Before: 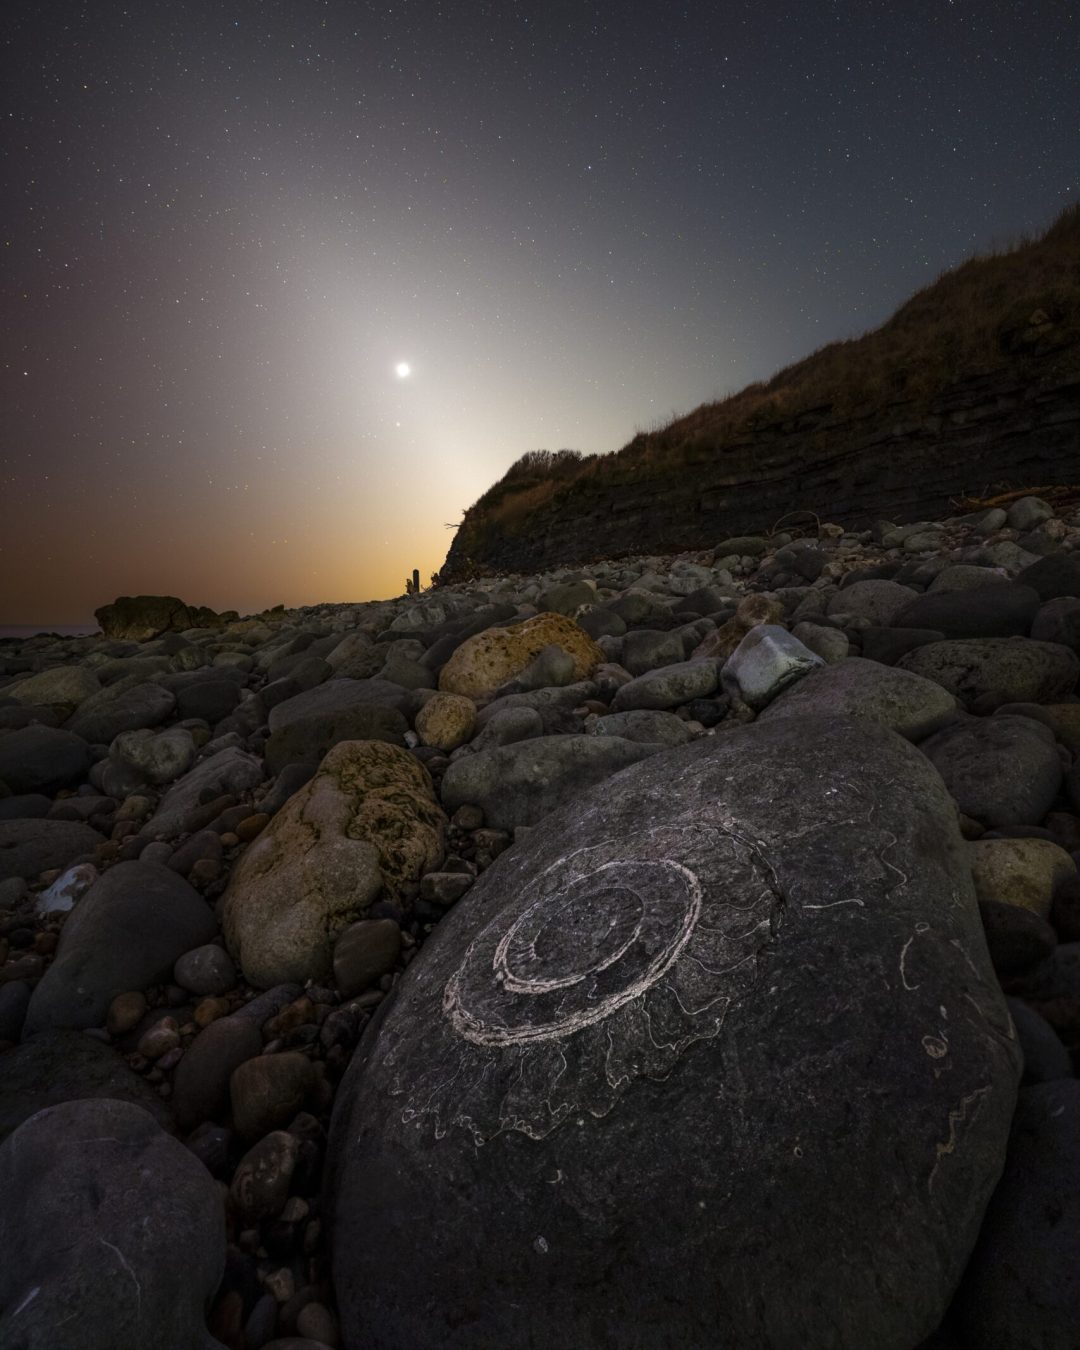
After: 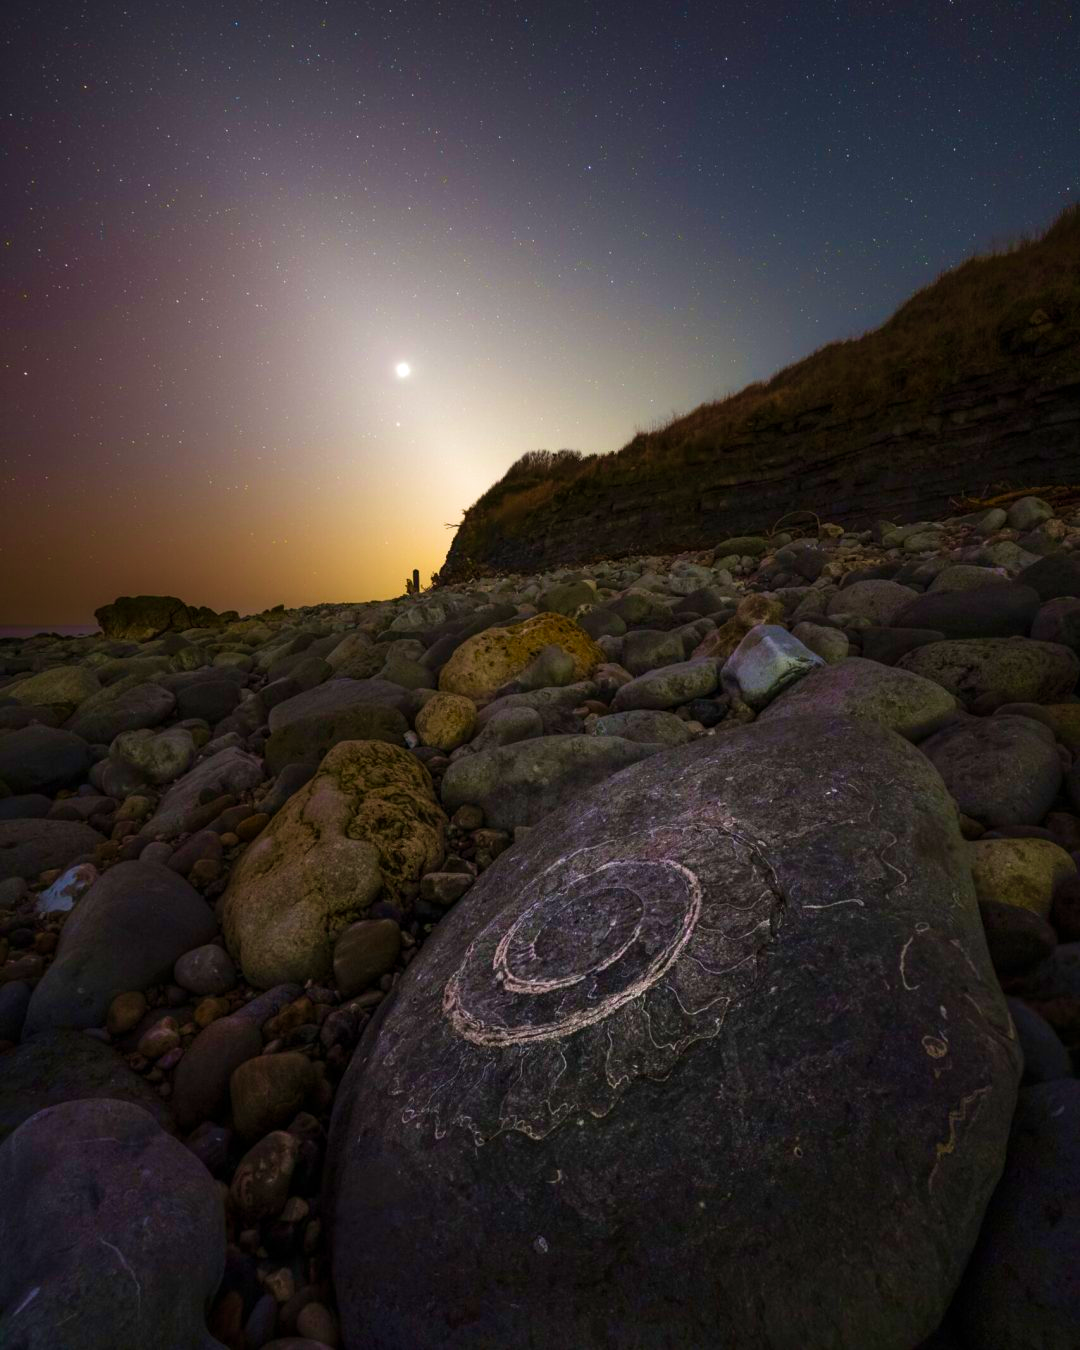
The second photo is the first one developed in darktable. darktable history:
color balance rgb: linear chroma grading › global chroma 8.12%, perceptual saturation grading › global saturation 9.07%, perceptual saturation grading › highlights -13.84%, perceptual saturation grading › mid-tones 14.88%, perceptual saturation grading › shadows 22.8%, perceptual brilliance grading › highlights 2.61%, global vibrance 12.07%
velvia: strength 50%
